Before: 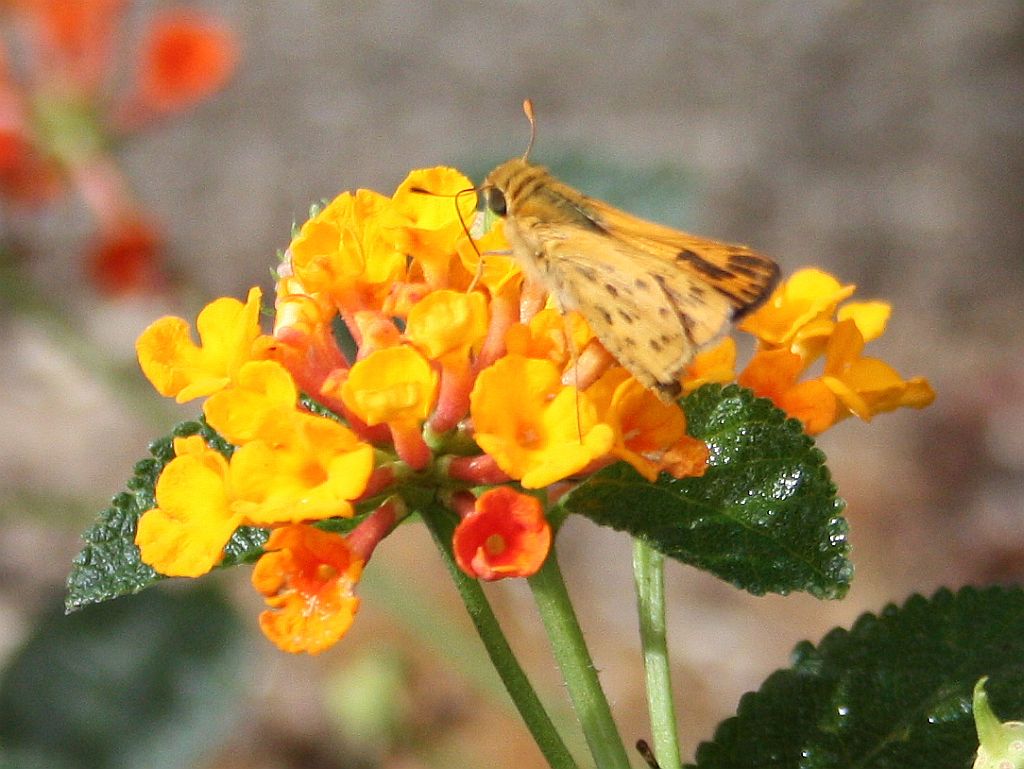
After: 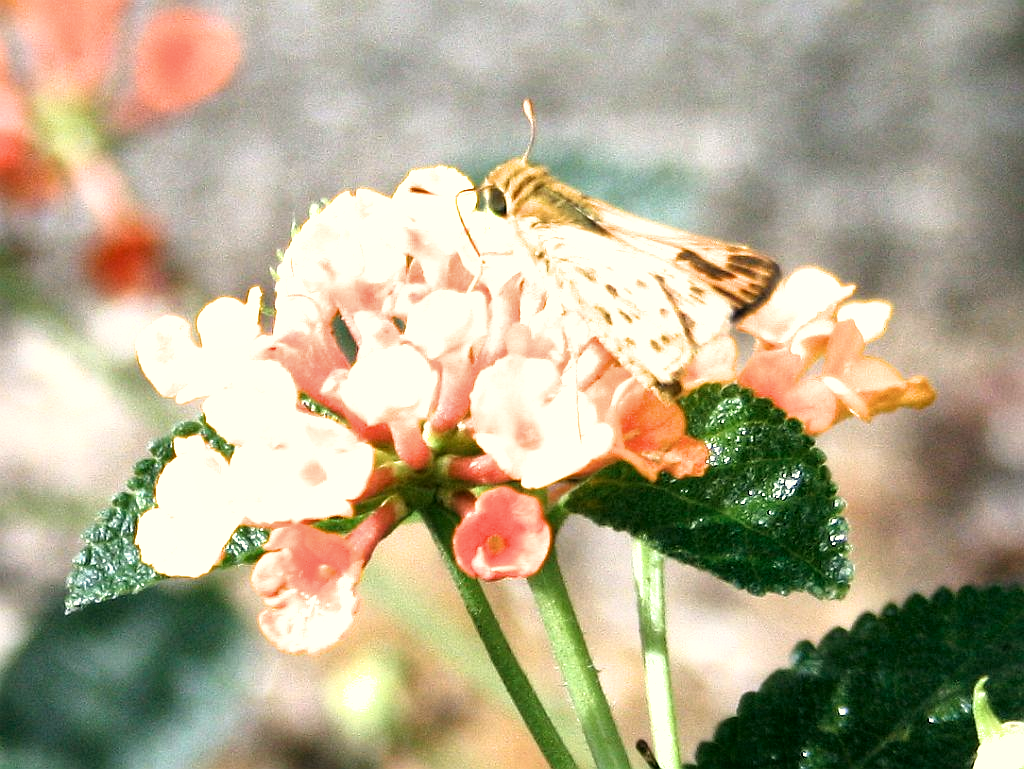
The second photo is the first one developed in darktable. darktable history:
color correction: highlights a* -0.604, highlights b* 9.22, shadows a* -8.88, shadows b* 0.714
exposure: exposure 0.723 EV, compensate highlight preservation false
local contrast: mode bilateral grid, contrast 26, coarseness 50, detail 122%, midtone range 0.2
color calibration: illuminant as shot in camera, x 0.37, y 0.382, temperature 4316.41 K
filmic rgb: black relative exposure -8.29 EV, white relative exposure 2.2 EV, target white luminance 99.979%, hardness 7.11, latitude 74.65%, contrast 1.316, highlights saturation mix -1.62%, shadows ↔ highlights balance 29.93%, iterations of high-quality reconstruction 0
